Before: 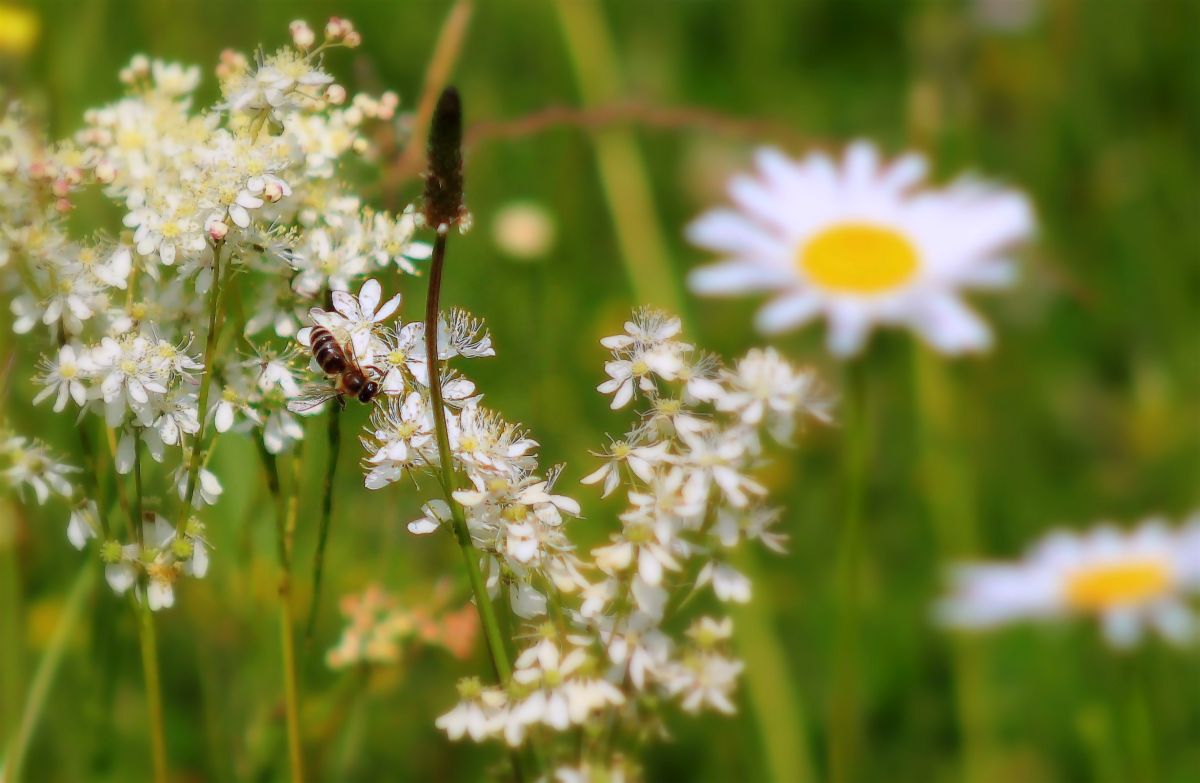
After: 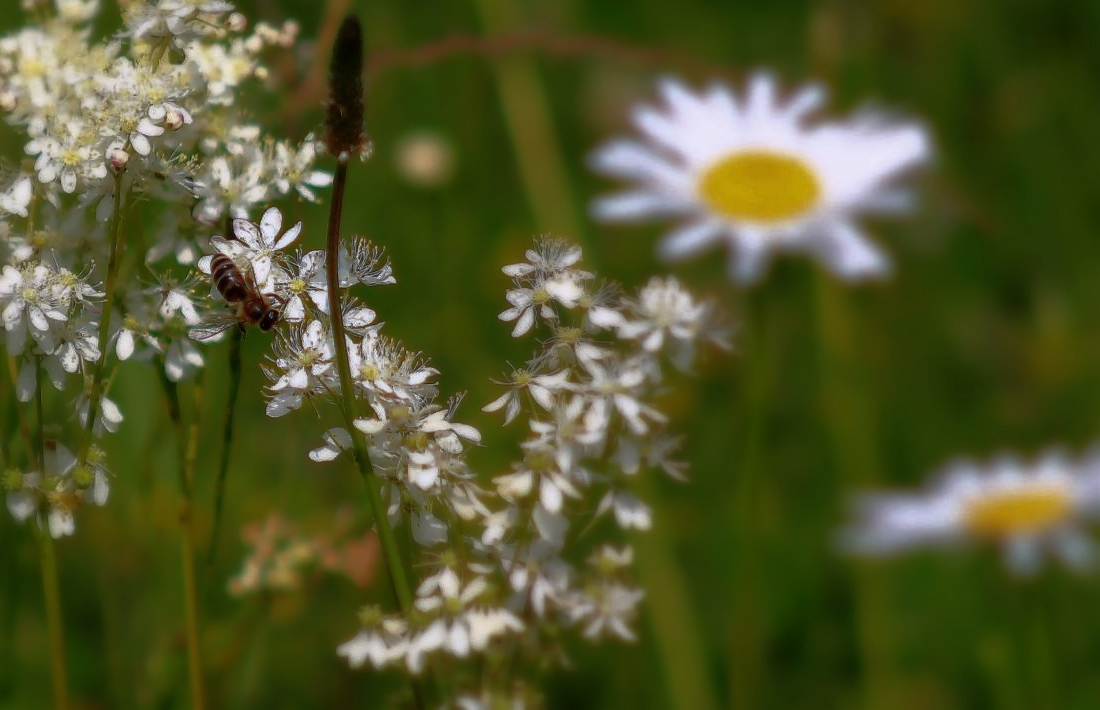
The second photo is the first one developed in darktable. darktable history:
crop and rotate: left 8.262%, top 9.226%
base curve: curves: ch0 [(0, 0) (0.564, 0.291) (0.802, 0.731) (1, 1)]
